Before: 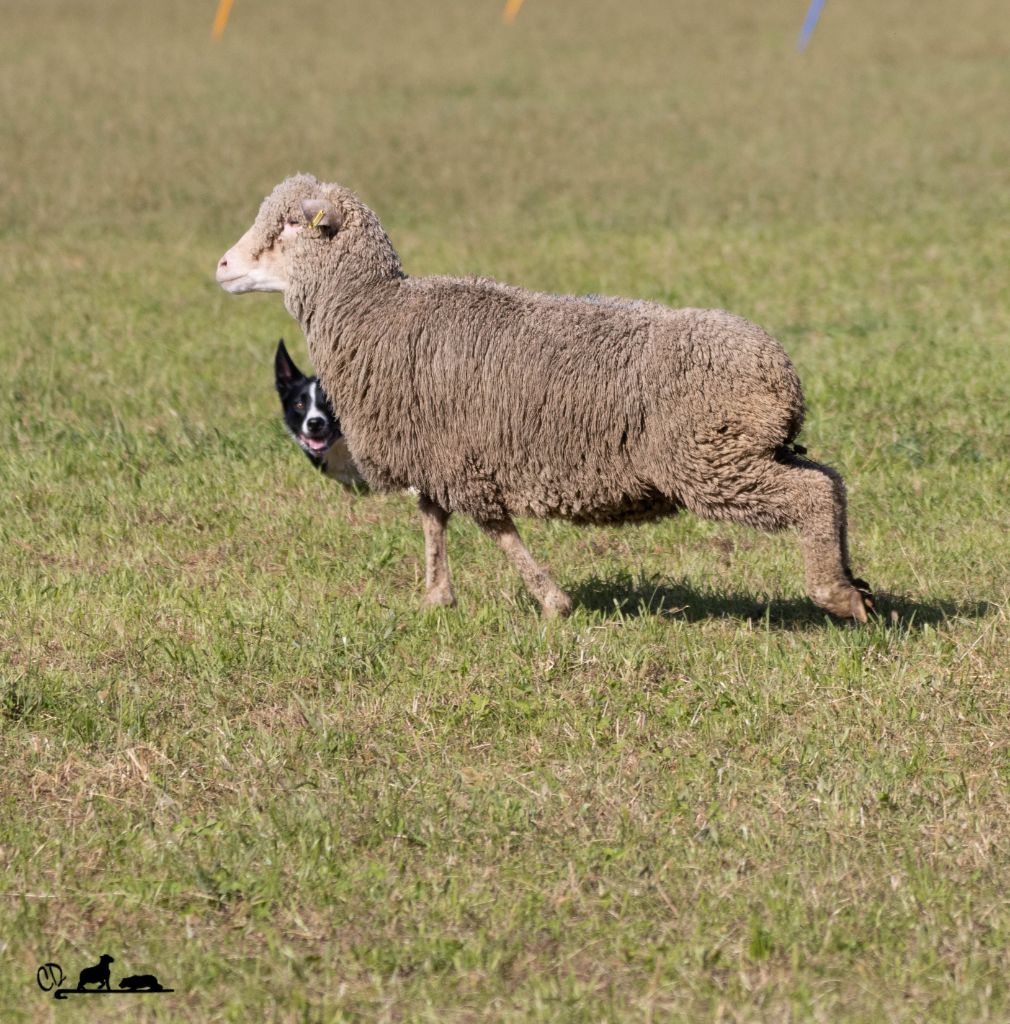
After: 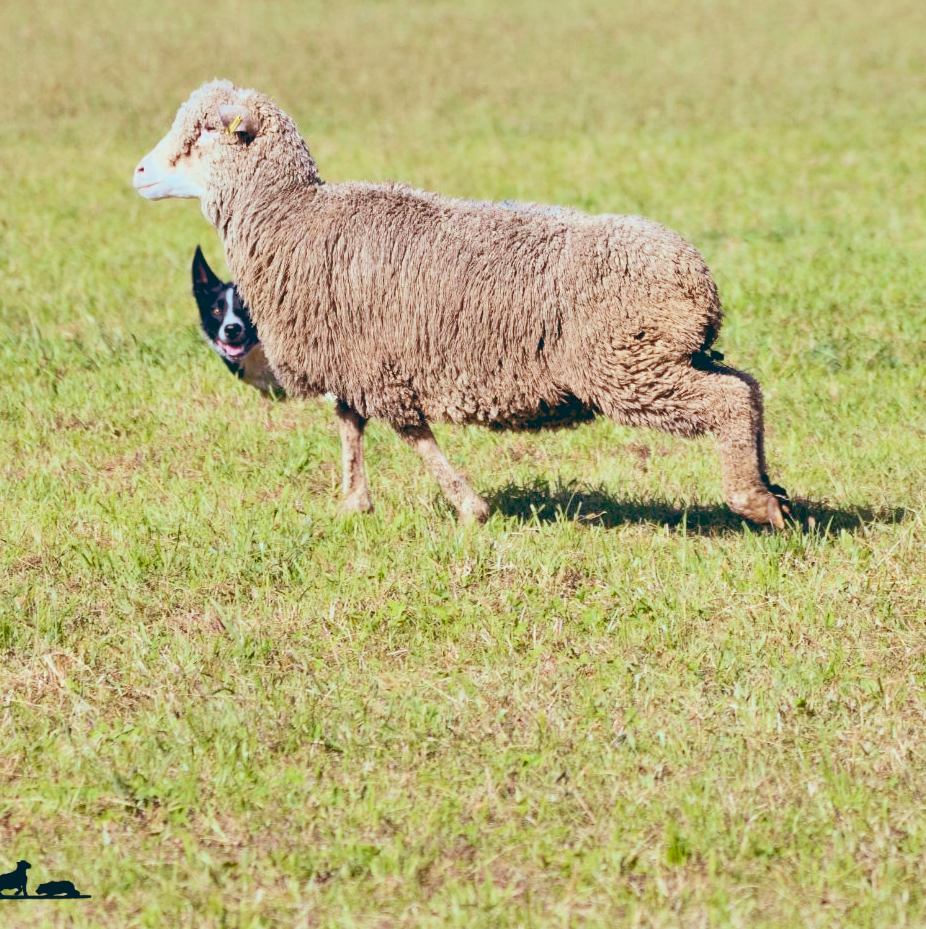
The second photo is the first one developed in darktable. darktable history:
crop and rotate: left 8.262%, top 9.226%
contrast brightness saturation: contrast 0.19, brightness -0.24, saturation 0.11
filmic rgb: middle gray luminance 3.44%, black relative exposure -5.92 EV, white relative exposure 6.33 EV, threshold 6 EV, dynamic range scaling 22.4%, target black luminance 0%, hardness 2.33, latitude 45.85%, contrast 0.78, highlights saturation mix 100%, shadows ↔ highlights balance 0.033%, add noise in highlights 0, preserve chrominance max RGB, color science v3 (2019), use custom middle-gray values true, iterations of high-quality reconstruction 0, contrast in highlights soft, enable highlight reconstruction true
color balance: lift [1.003, 0.993, 1.001, 1.007], gamma [1.018, 1.072, 0.959, 0.928], gain [0.974, 0.873, 1.031, 1.127]
shadows and highlights: low approximation 0.01, soften with gaussian
